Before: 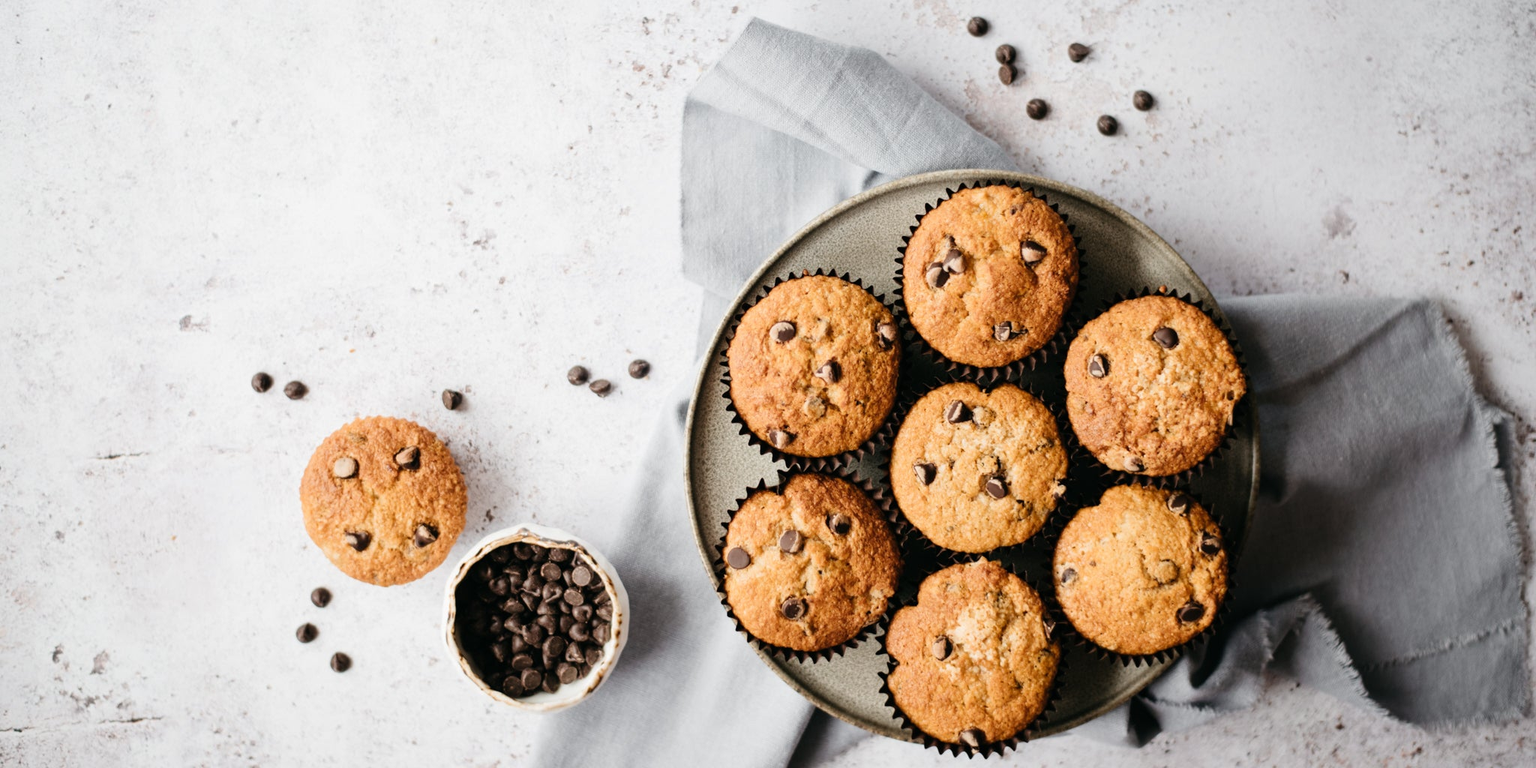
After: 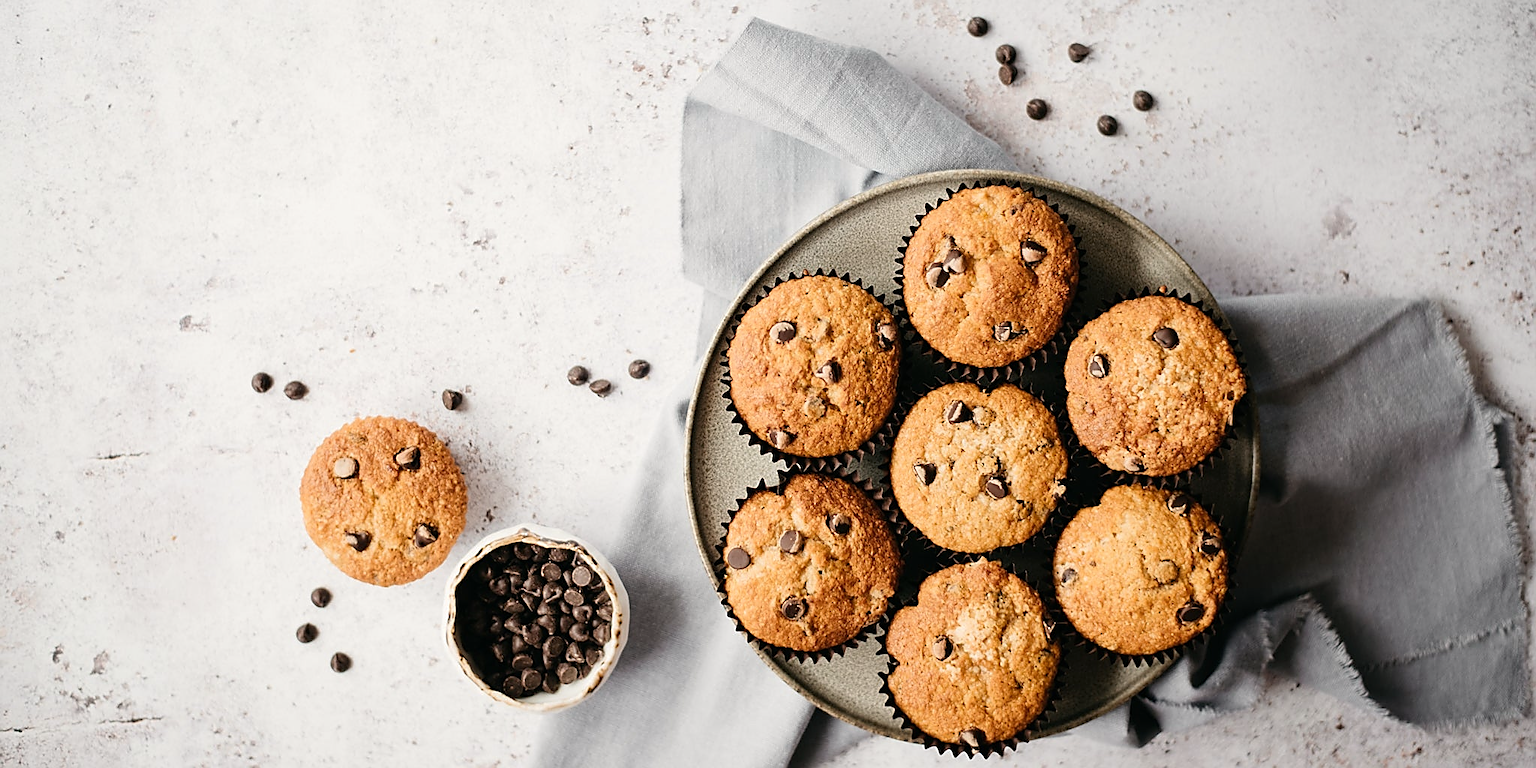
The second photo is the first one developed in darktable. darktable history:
color calibration: x 0.342, y 0.355, temperature 5149.74 K
sharpen: radius 1.405, amount 1.248, threshold 0.62
